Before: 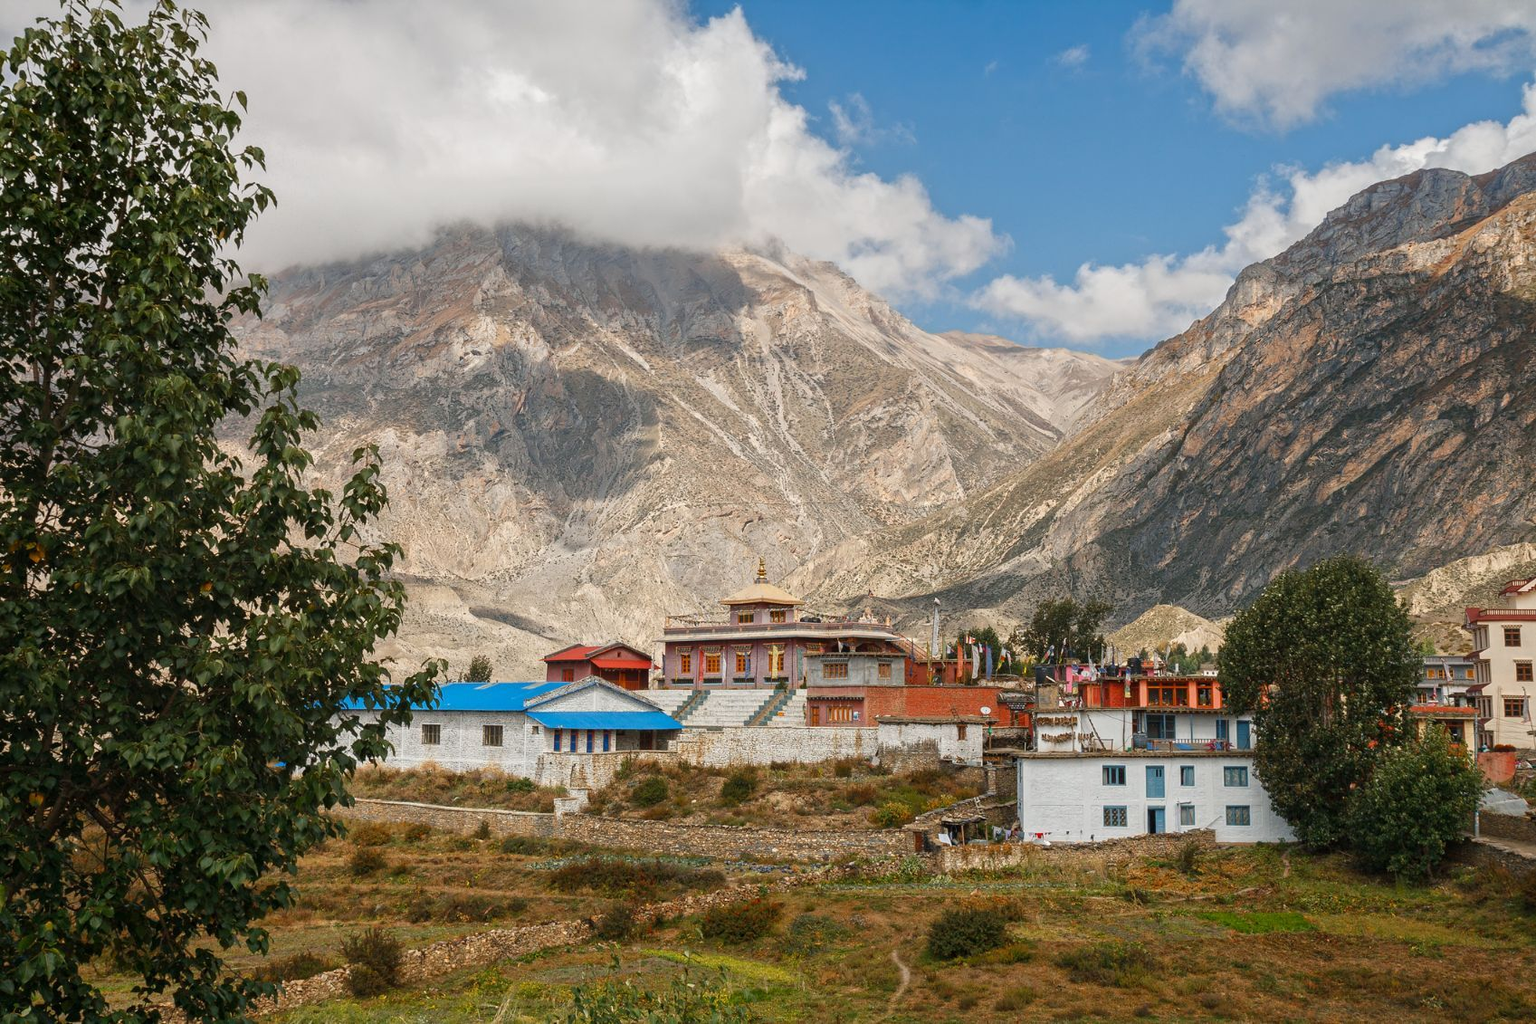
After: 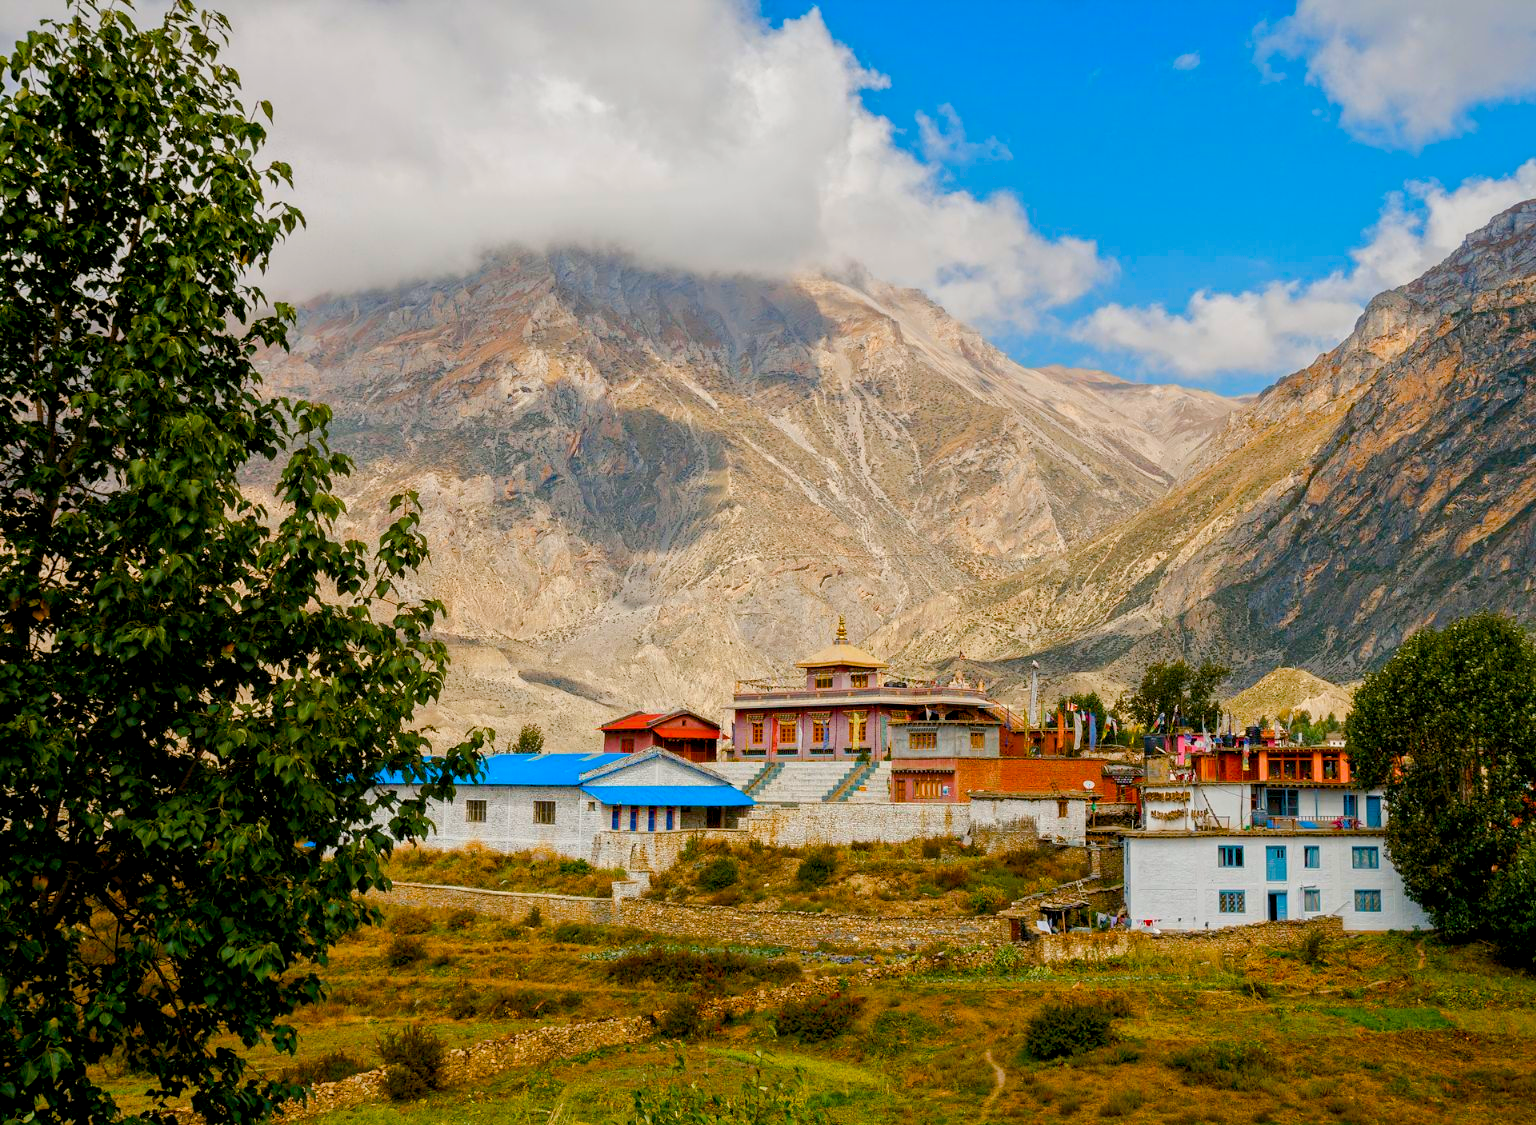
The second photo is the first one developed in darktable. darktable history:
exposure: black level correction 0.001, exposure -0.122 EV, compensate highlight preservation false
color balance rgb: shadows lift › chroma 2.049%, shadows lift › hue 248.54°, global offset › luminance -0.899%, perceptual saturation grading › global saturation 20.55%, perceptual saturation grading › highlights -19.994%, perceptual saturation grading › shadows 29.604%, perceptual brilliance grading › mid-tones 11.049%, perceptual brilliance grading › shadows 15.807%, global vibrance 50.271%
crop: right 9.486%, bottom 0.022%
